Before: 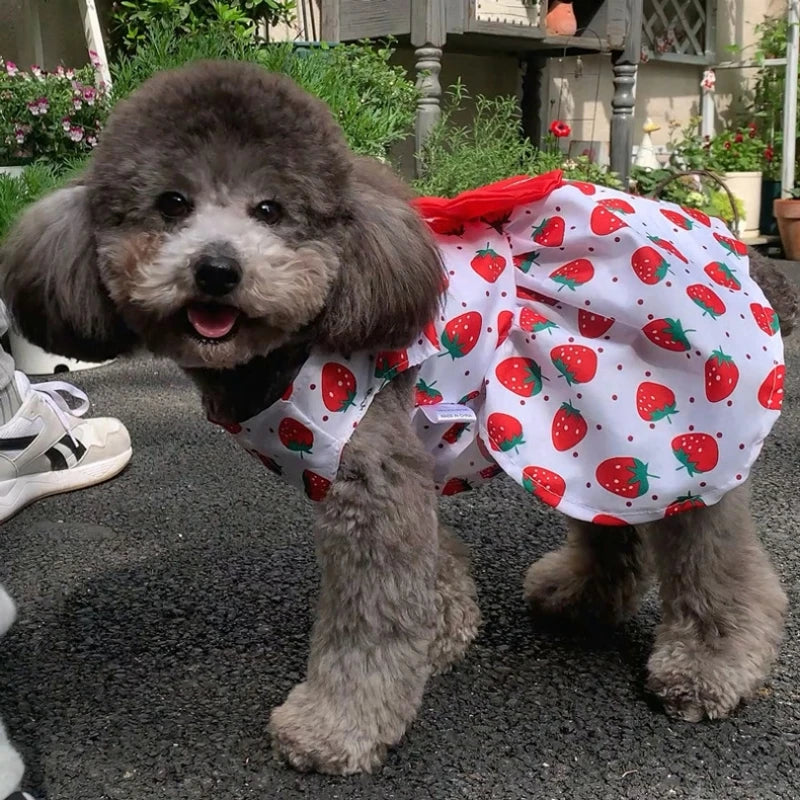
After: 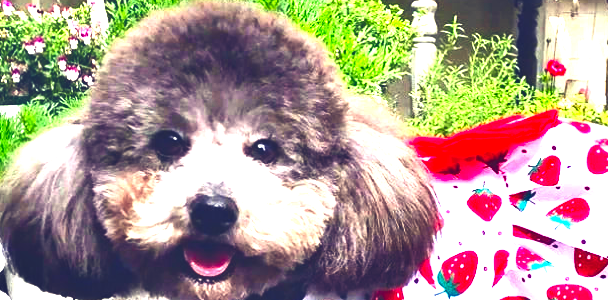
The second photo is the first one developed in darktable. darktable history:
crop: left 0.509%, top 7.637%, right 23.43%, bottom 54.797%
contrast brightness saturation: contrast 0.205, brightness -0.114, saturation 0.212
exposure: black level correction -0.023, exposure 1.396 EV, compensate highlight preservation false
color balance rgb: shadows lift › luminance -28.845%, shadows lift › chroma 15.189%, shadows lift › hue 271.76°, global offset › luminance -0.865%, linear chroma grading › global chroma 14.864%, perceptual saturation grading › global saturation 10.384%, global vibrance 20%
shadows and highlights: shadows 36.88, highlights -27.76, soften with gaussian
levels: black 0.049%, levels [0, 0.352, 0.703]
